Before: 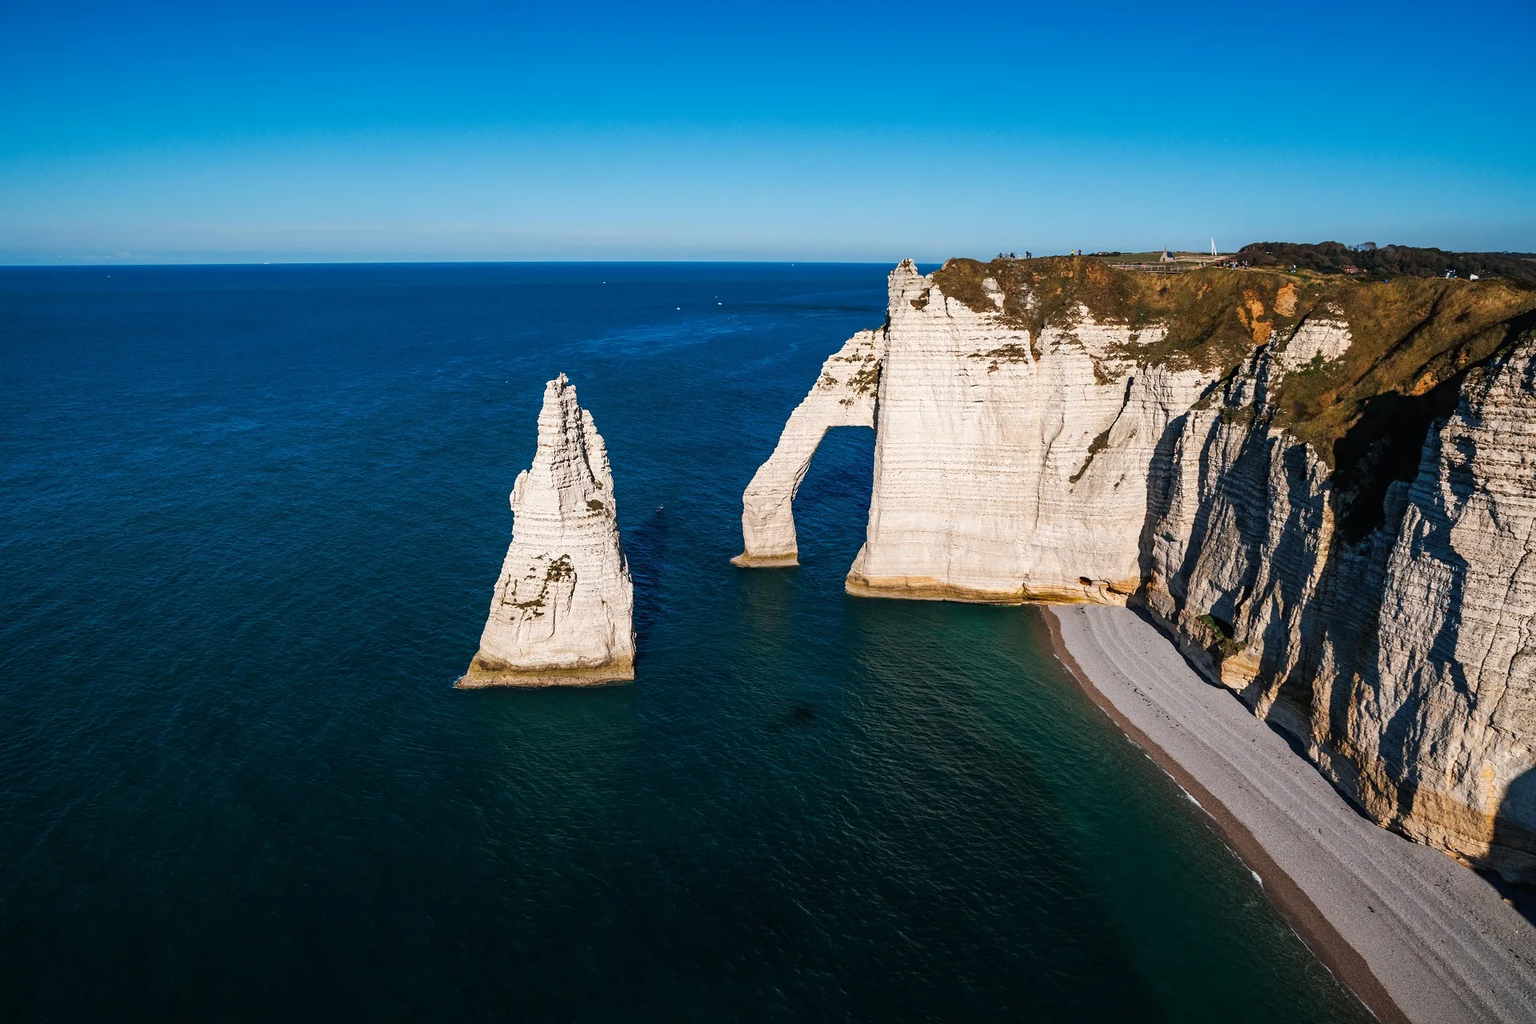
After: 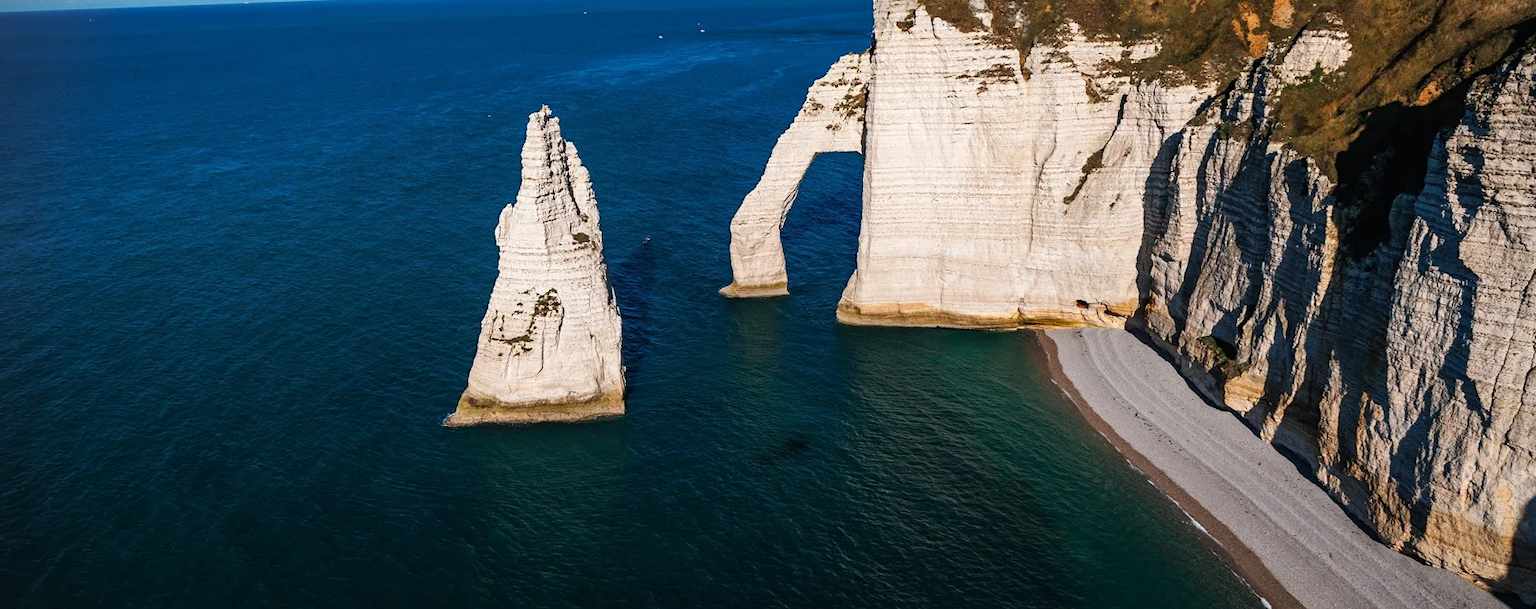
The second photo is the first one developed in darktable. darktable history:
crop and rotate: top 25.357%, bottom 13.942%
vignetting: fall-off start 91.19%
rotate and perspective: rotation -1.32°, lens shift (horizontal) -0.031, crop left 0.015, crop right 0.985, crop top 0.047, crop bottom 0.982
